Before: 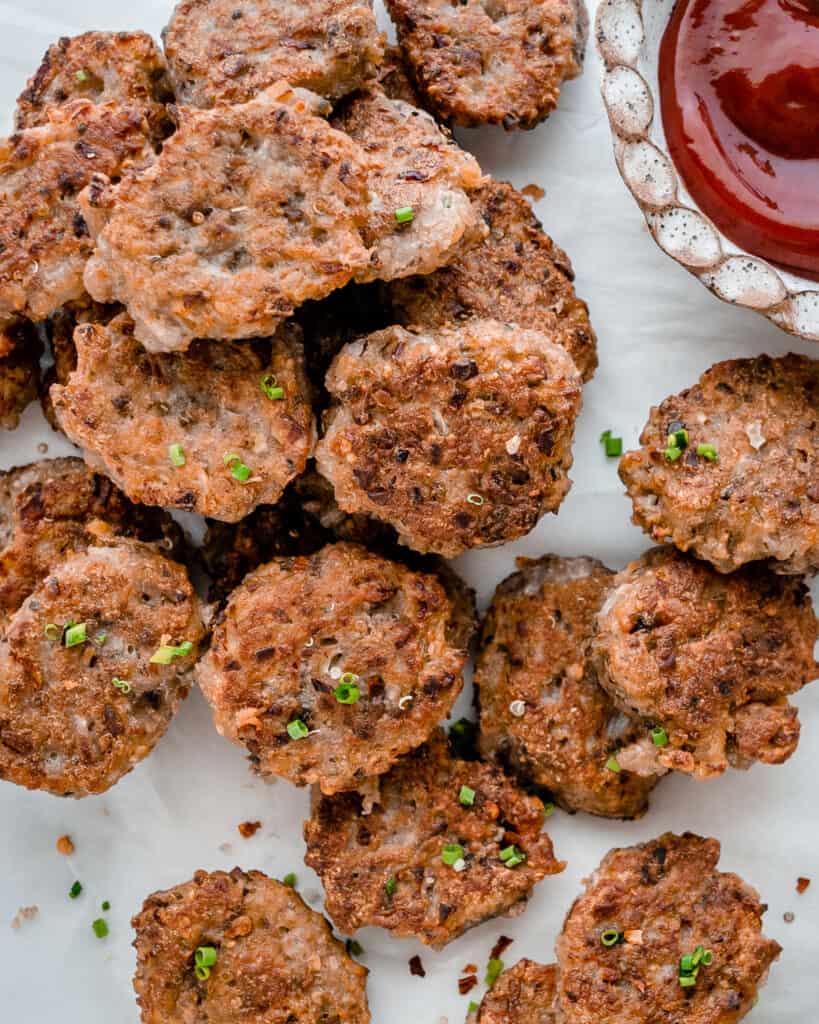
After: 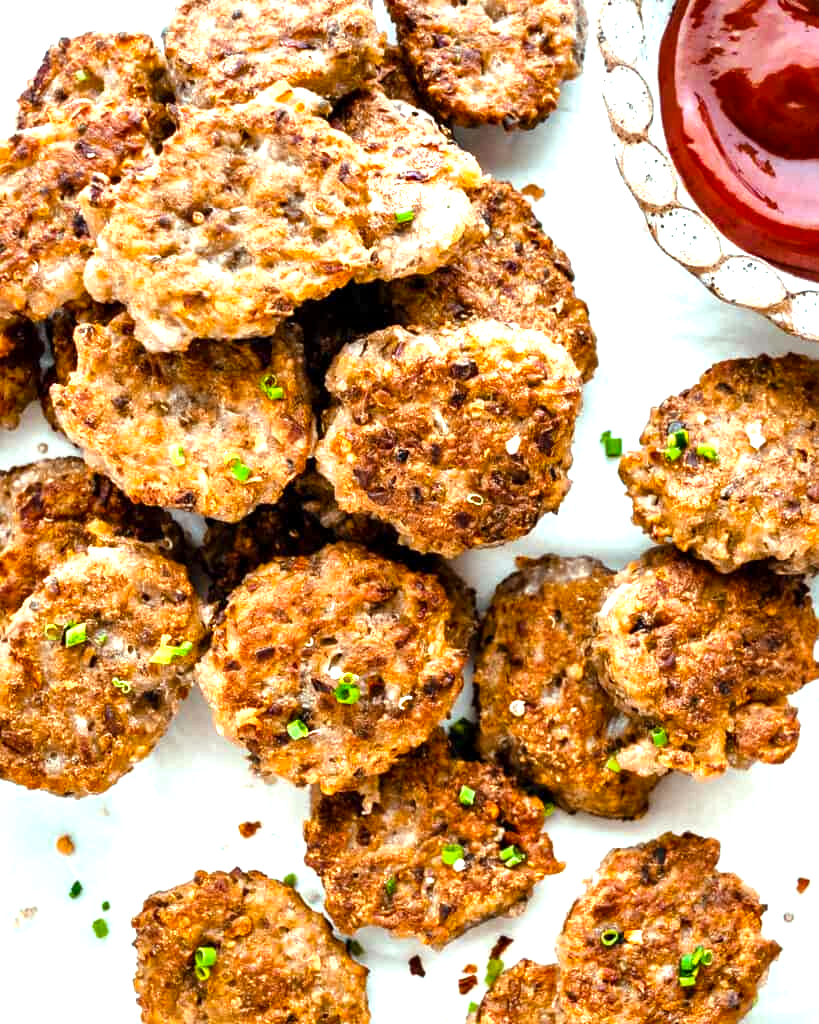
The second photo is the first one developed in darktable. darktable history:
local contrast: mode bilateral grid, contrast 20, coarseness 49, detail 119%, midtone range 0.2
color balance rgb: highlights gain › luminance 19.958%, highlights gain › chroma 2.644%, highlights gain › hue 173.78°, perceptual saturation grading › global saturation 10.163%, perceptual brilliance grading › global brilliance 30.425%, global vibrance 20%
